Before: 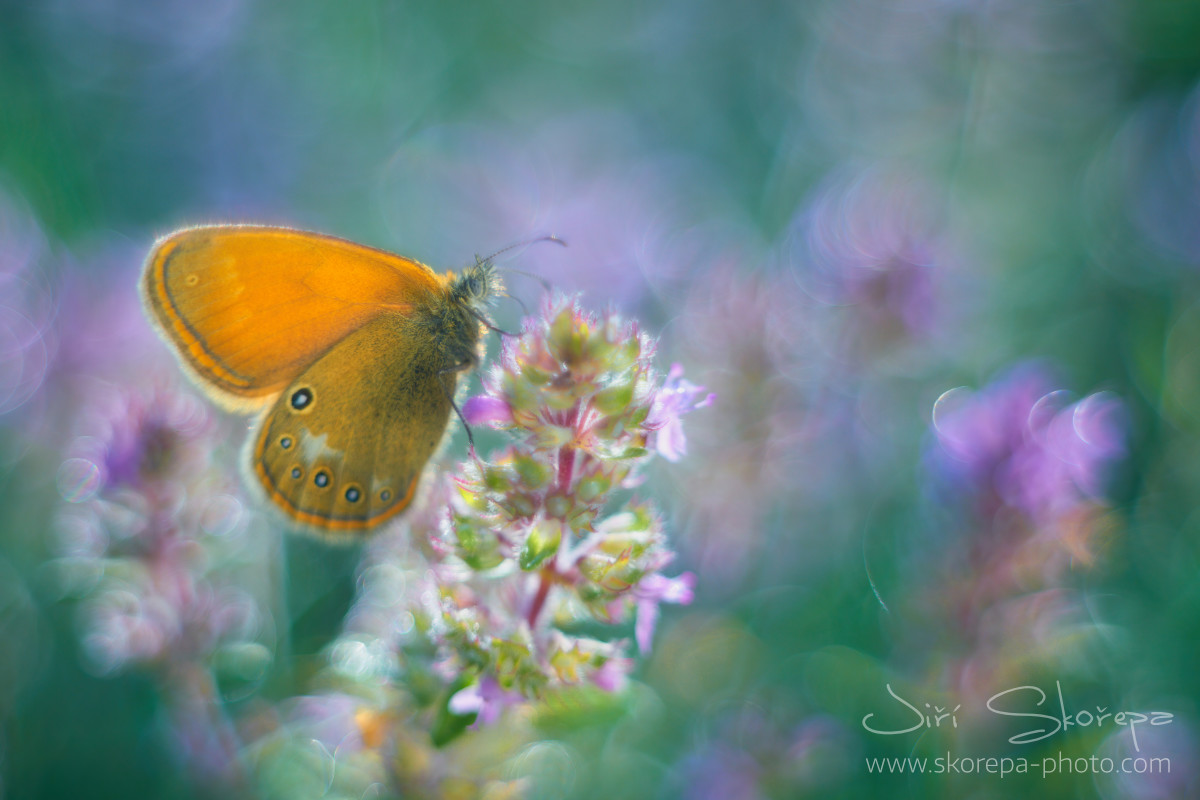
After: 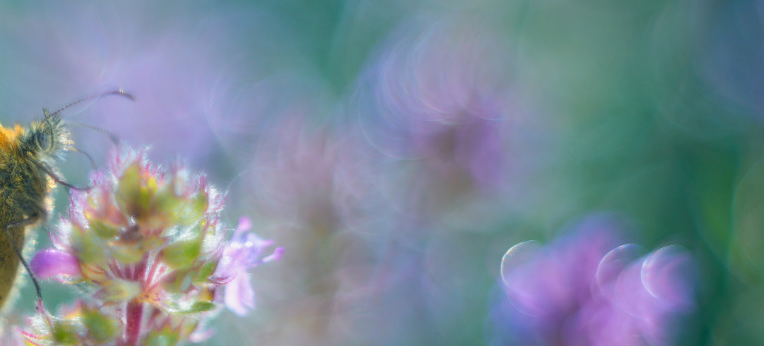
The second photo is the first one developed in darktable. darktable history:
contrast equalizer: y [[0.5, 0.504, 0.515, 0.527, 0.535, 0.534], [0.5 ×6], [0.491, 0.387, 0.179, 0.068, 0.068, 0.068], [0 ×5, 0.023], [0 ×6]]
crop: left 36.005%, top 18.293%, right 0.31%, bottom 38.444%
exposure: black level correction 0.005, exposure 0.001 EV, compensate highlight preservation false
